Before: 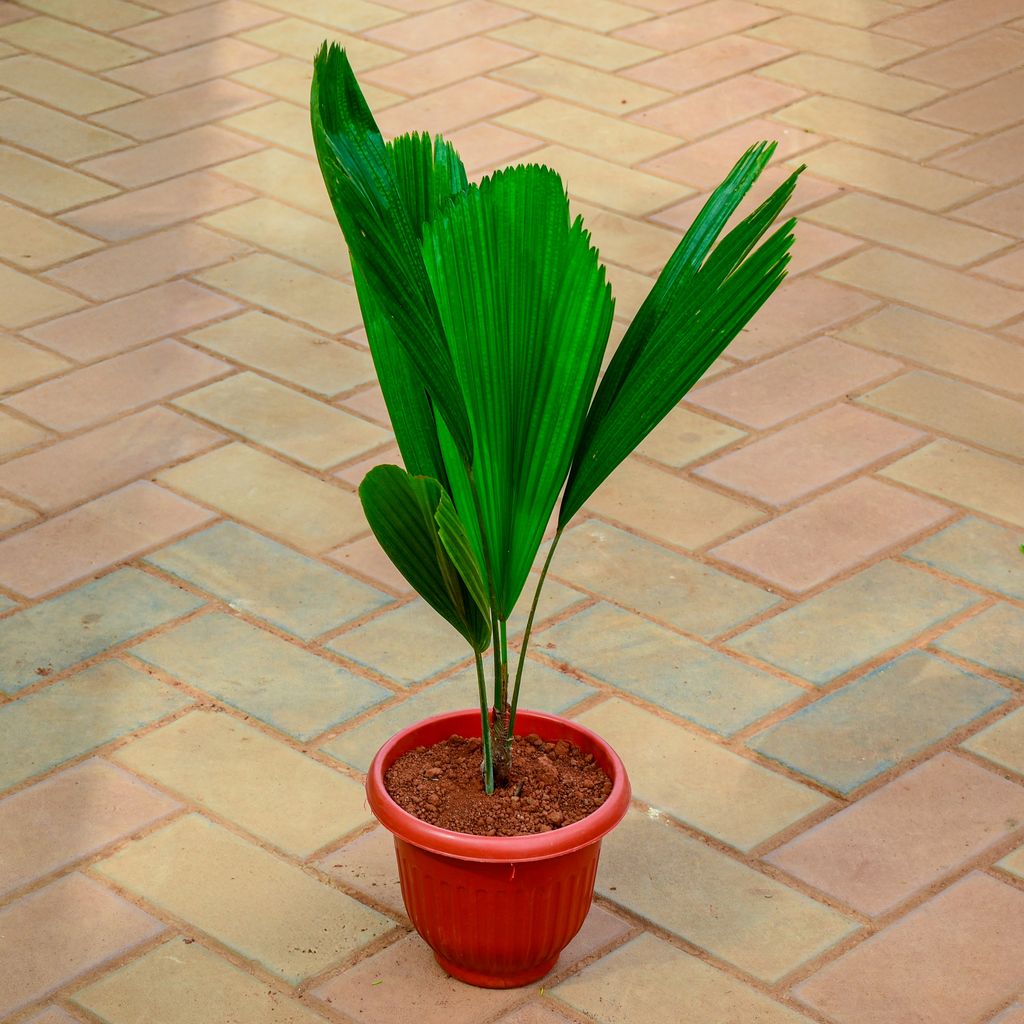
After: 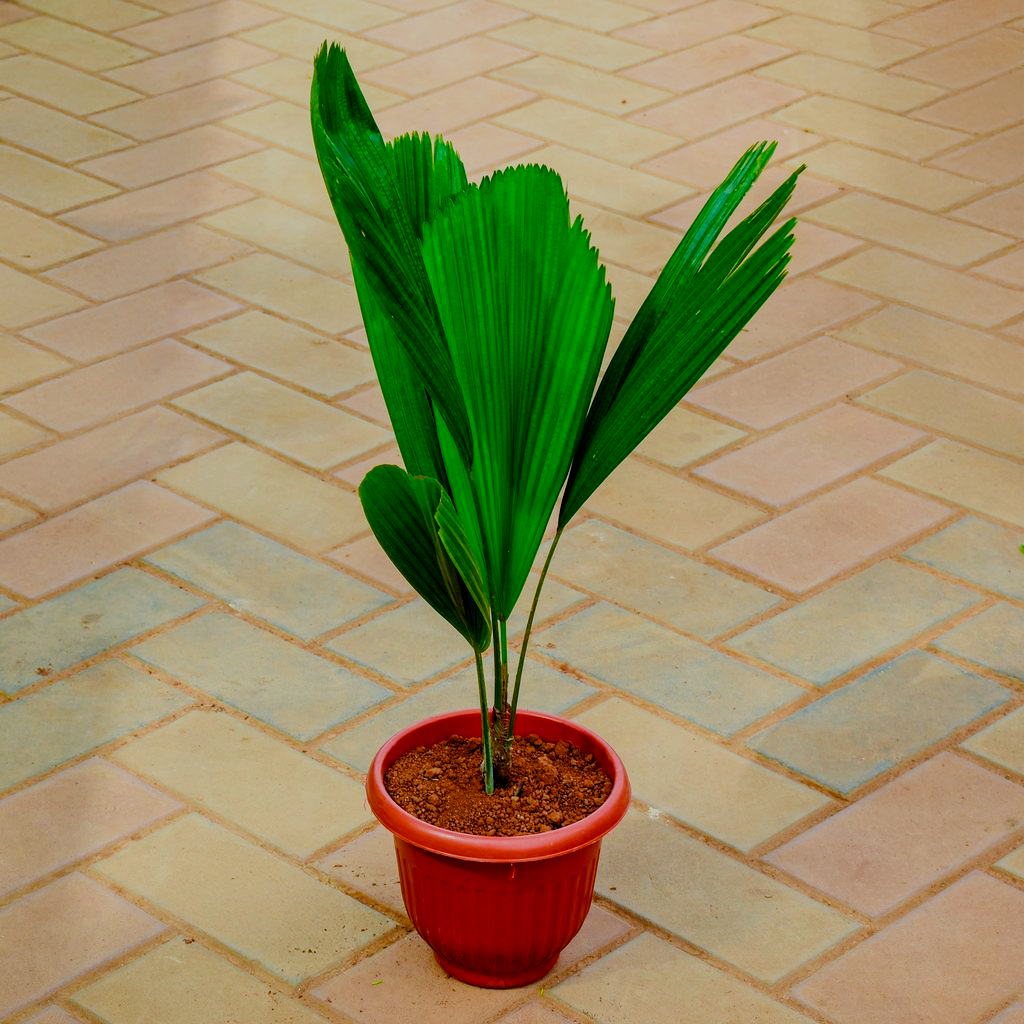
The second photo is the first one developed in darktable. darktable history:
color balance rgb: power › hue 62.43°, perceptual saturation grading › global saturation 19.366%, global vibrance 20%
filmic rgb: black relative exposure -7.65 EV, white relative exposure 4.56 EV, hardness 3.61, add noise in highlights 0, preserve chrominance no, color science v3 (2019), use custom middle-gray values true, contrast in highlights soft
